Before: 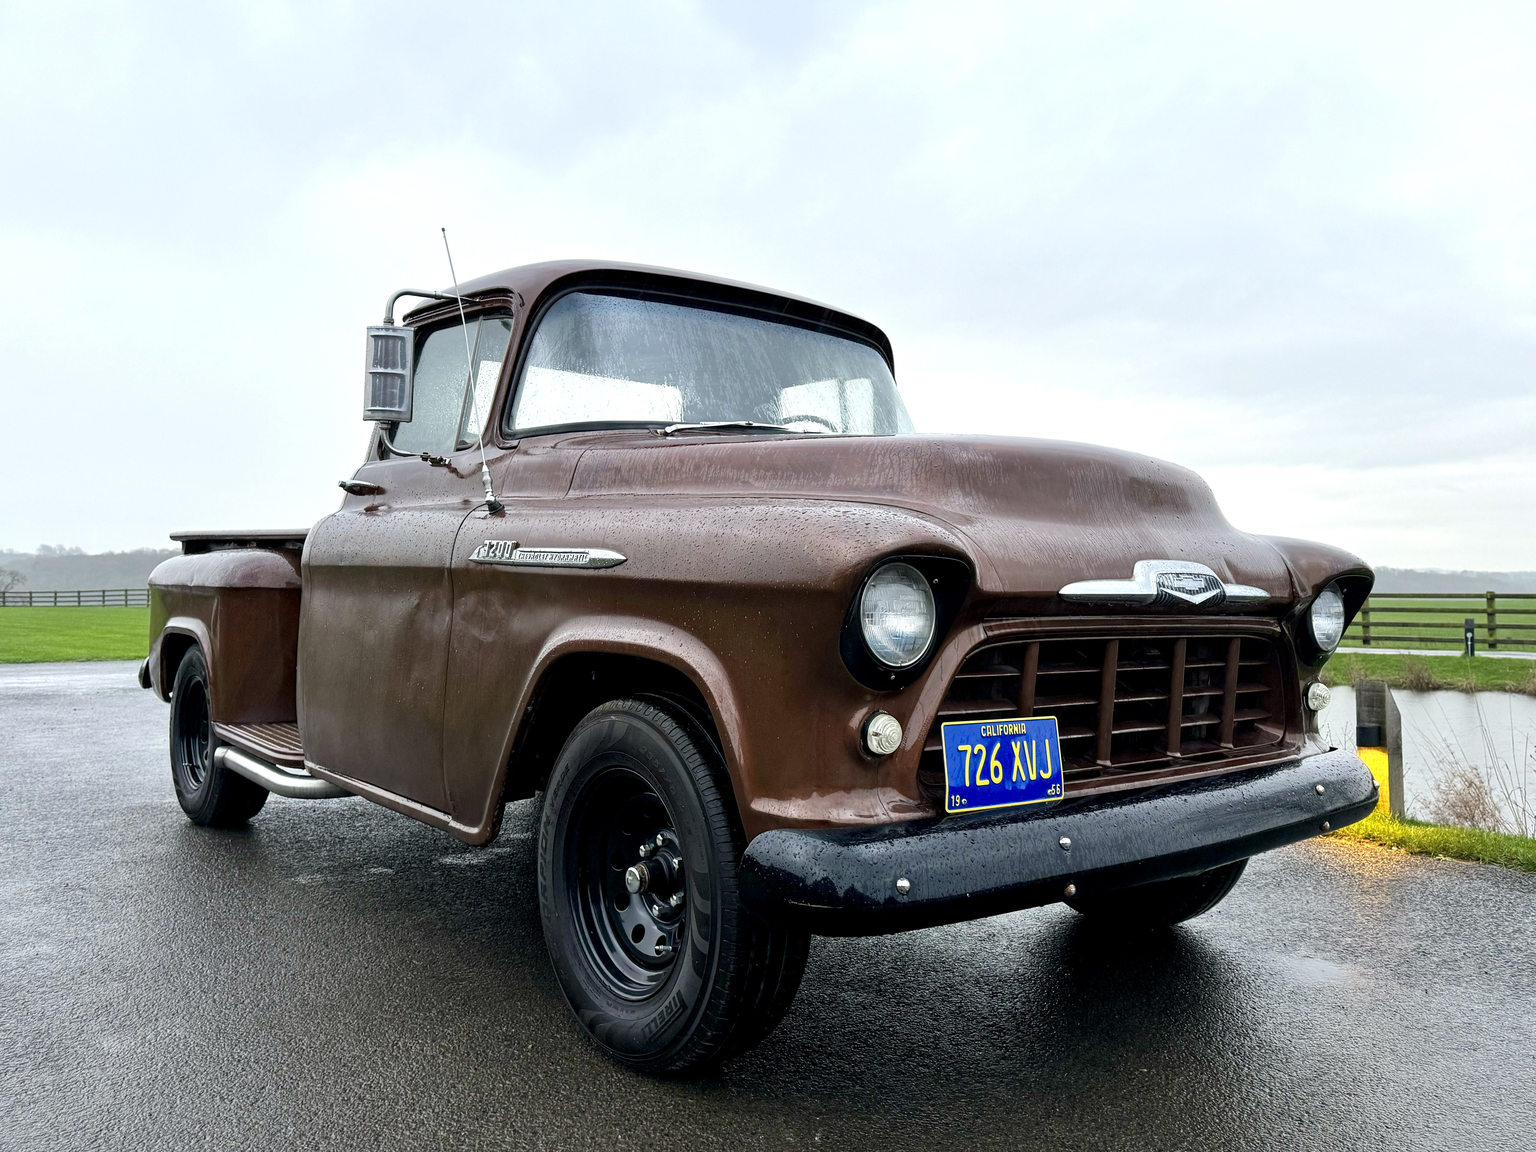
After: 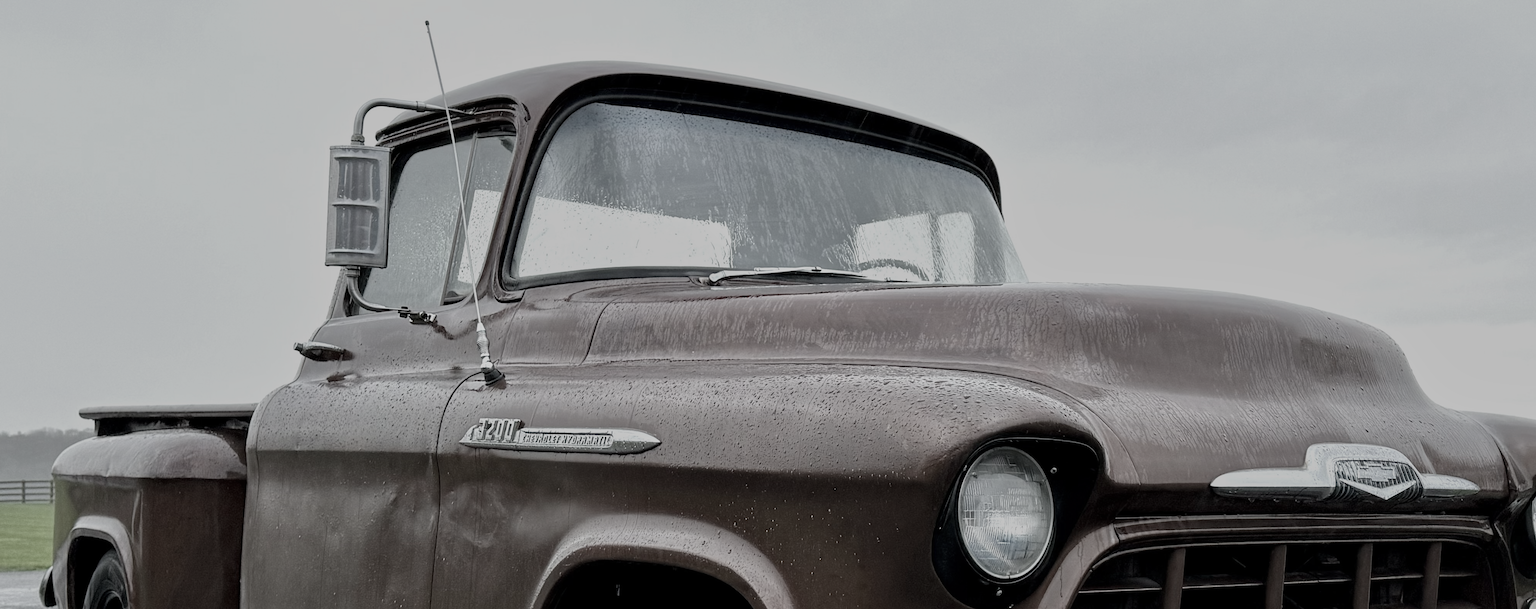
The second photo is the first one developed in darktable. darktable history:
color correction: saturation 0.3
tone equalizer: -8 EV -0.002 EV, -7 EV 0.005 EV, -6 EV -0.008 EV, -5 EV 0.007 EV, -4 EV -0.042 EV, -3 EV -0.233 EV, -2 EV -0.662 EV, -1 EV -0.983 EV, +0 EV -0.969 EV, smoothing diameter 2%, edges refinement/feathering 20, mask exposure compensation -1.57 EV, filter diffusion 5
crop: left 7.036%, top 18.398%, right 14.379%, bottom 40.043%
